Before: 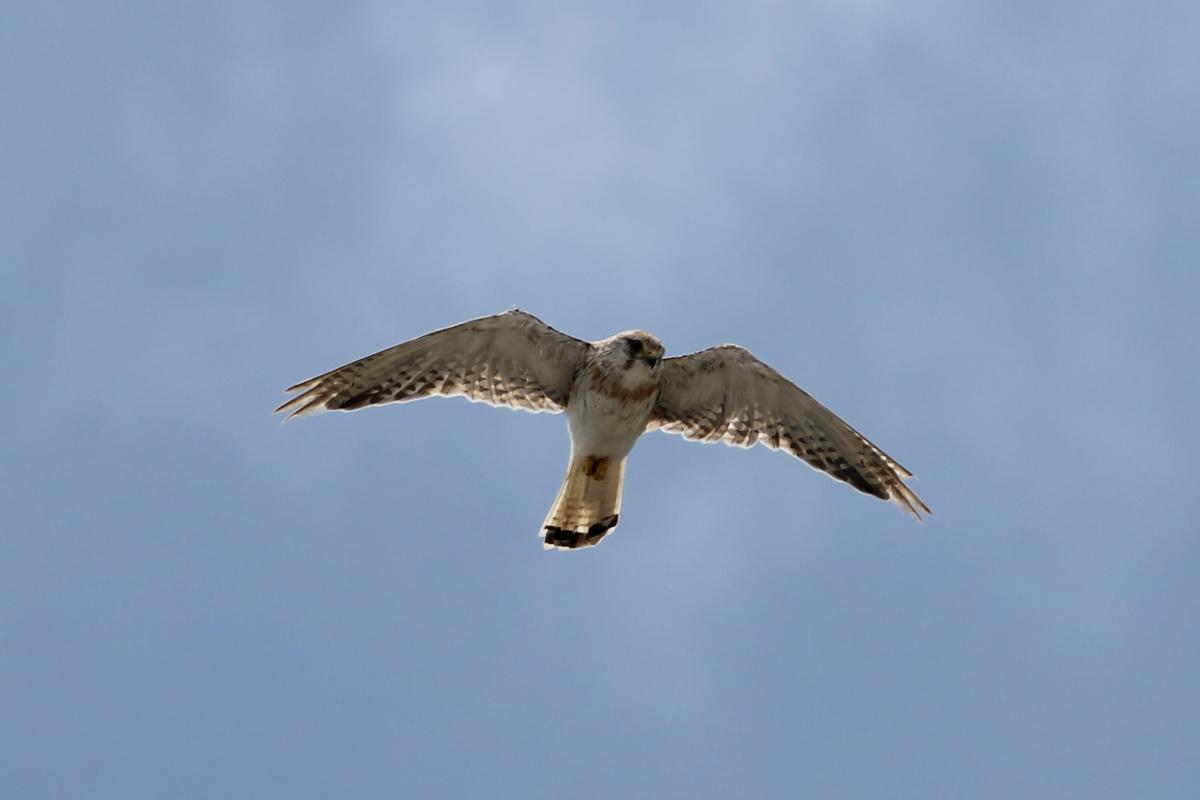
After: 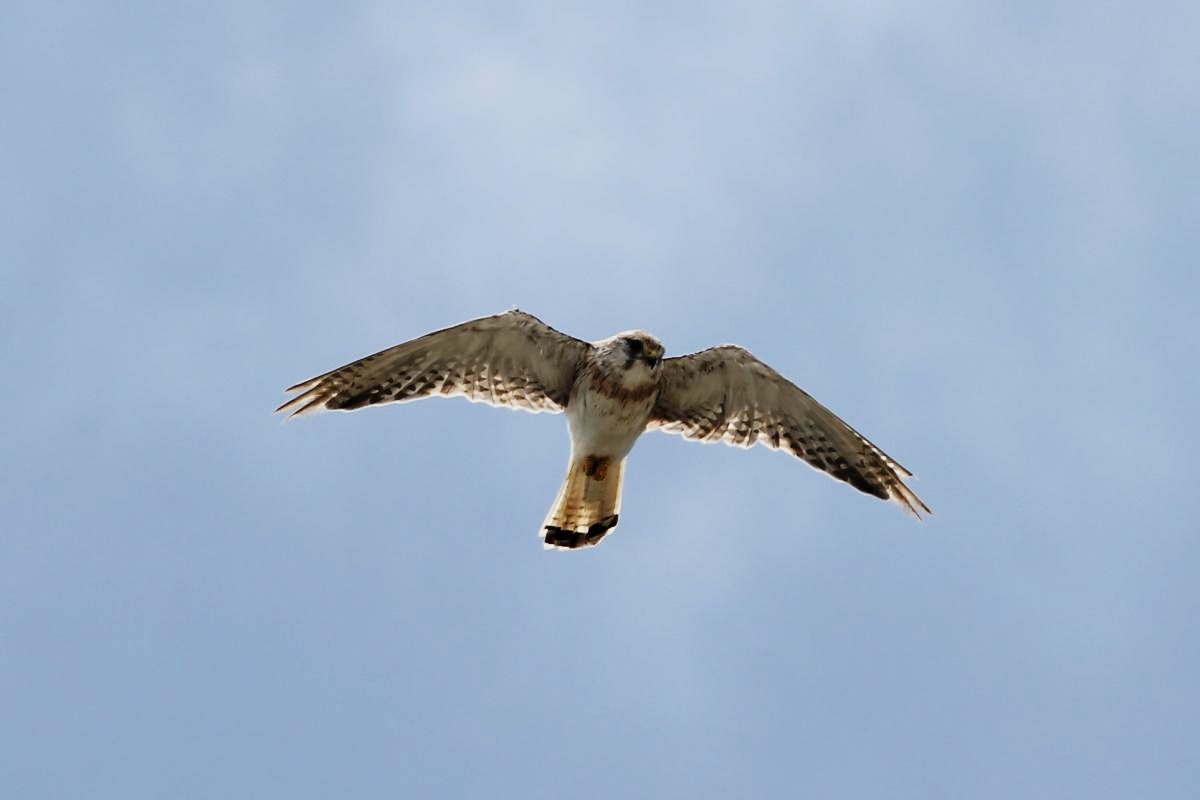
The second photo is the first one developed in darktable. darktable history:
base curve: curves: ch0 [(0, 0) (0.032, 0.025) (0.121, 0.166) (0.206, 0.329) (0.605, 0.79) (1, 1)], preserve colors none
exposure: exposure -0.177 EV, compensate highlight preservation false
